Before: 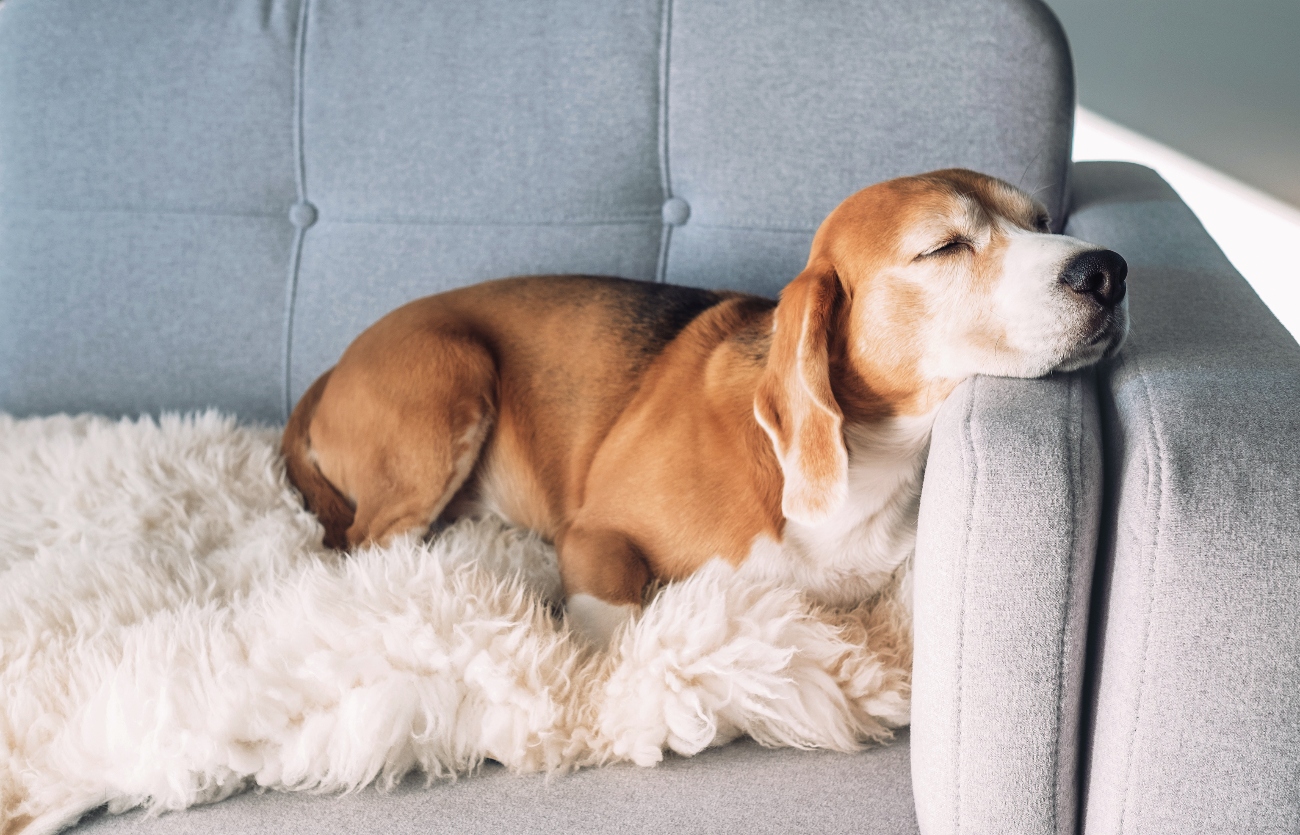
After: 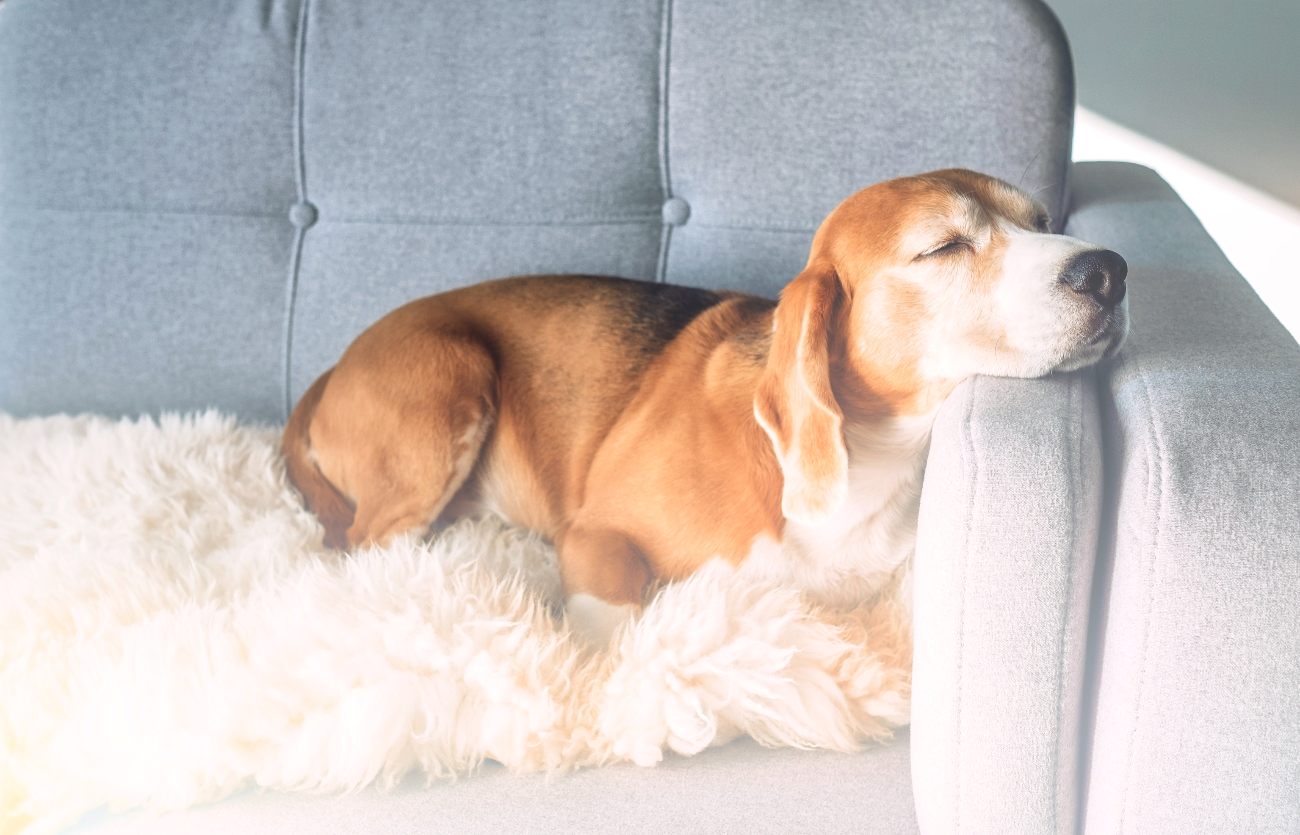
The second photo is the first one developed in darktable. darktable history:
exposure: black level correction 0.002, compensate highlight preservation false
bloom: size 38%, threshold 95%, strength 30%
local contrast: mode bilateral grid, contrast 20, coarseness 50, detail 144%, midtone range 0.2
